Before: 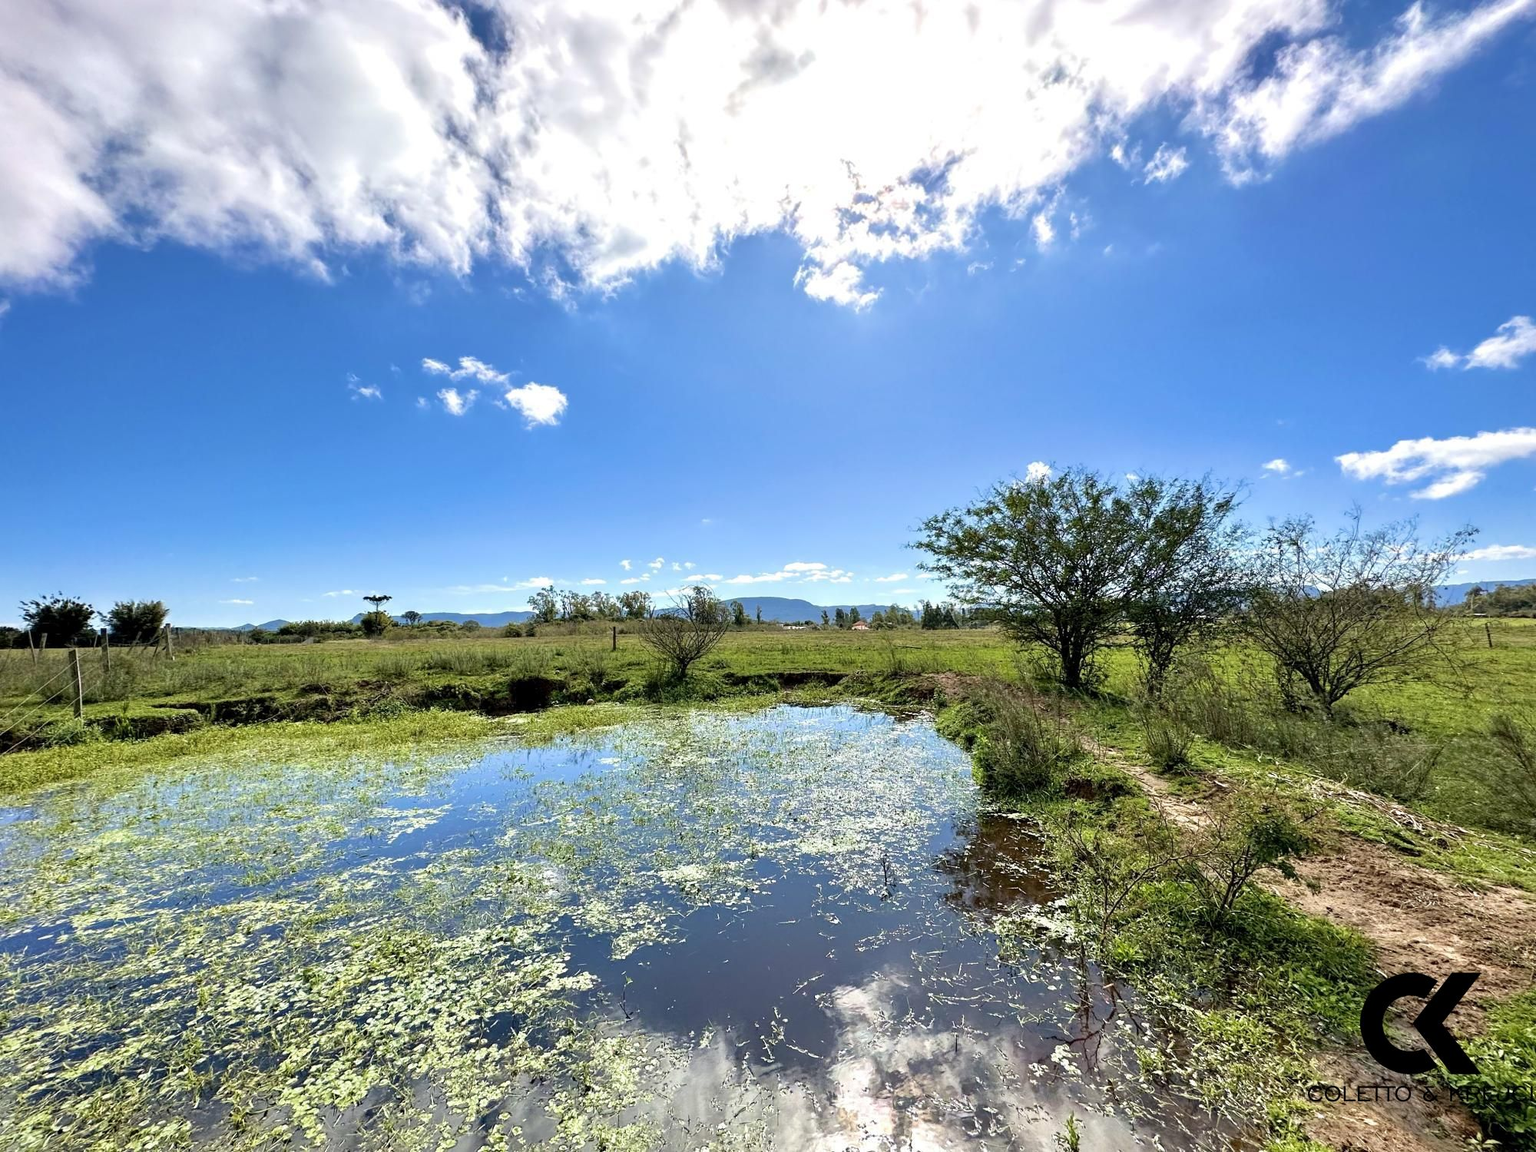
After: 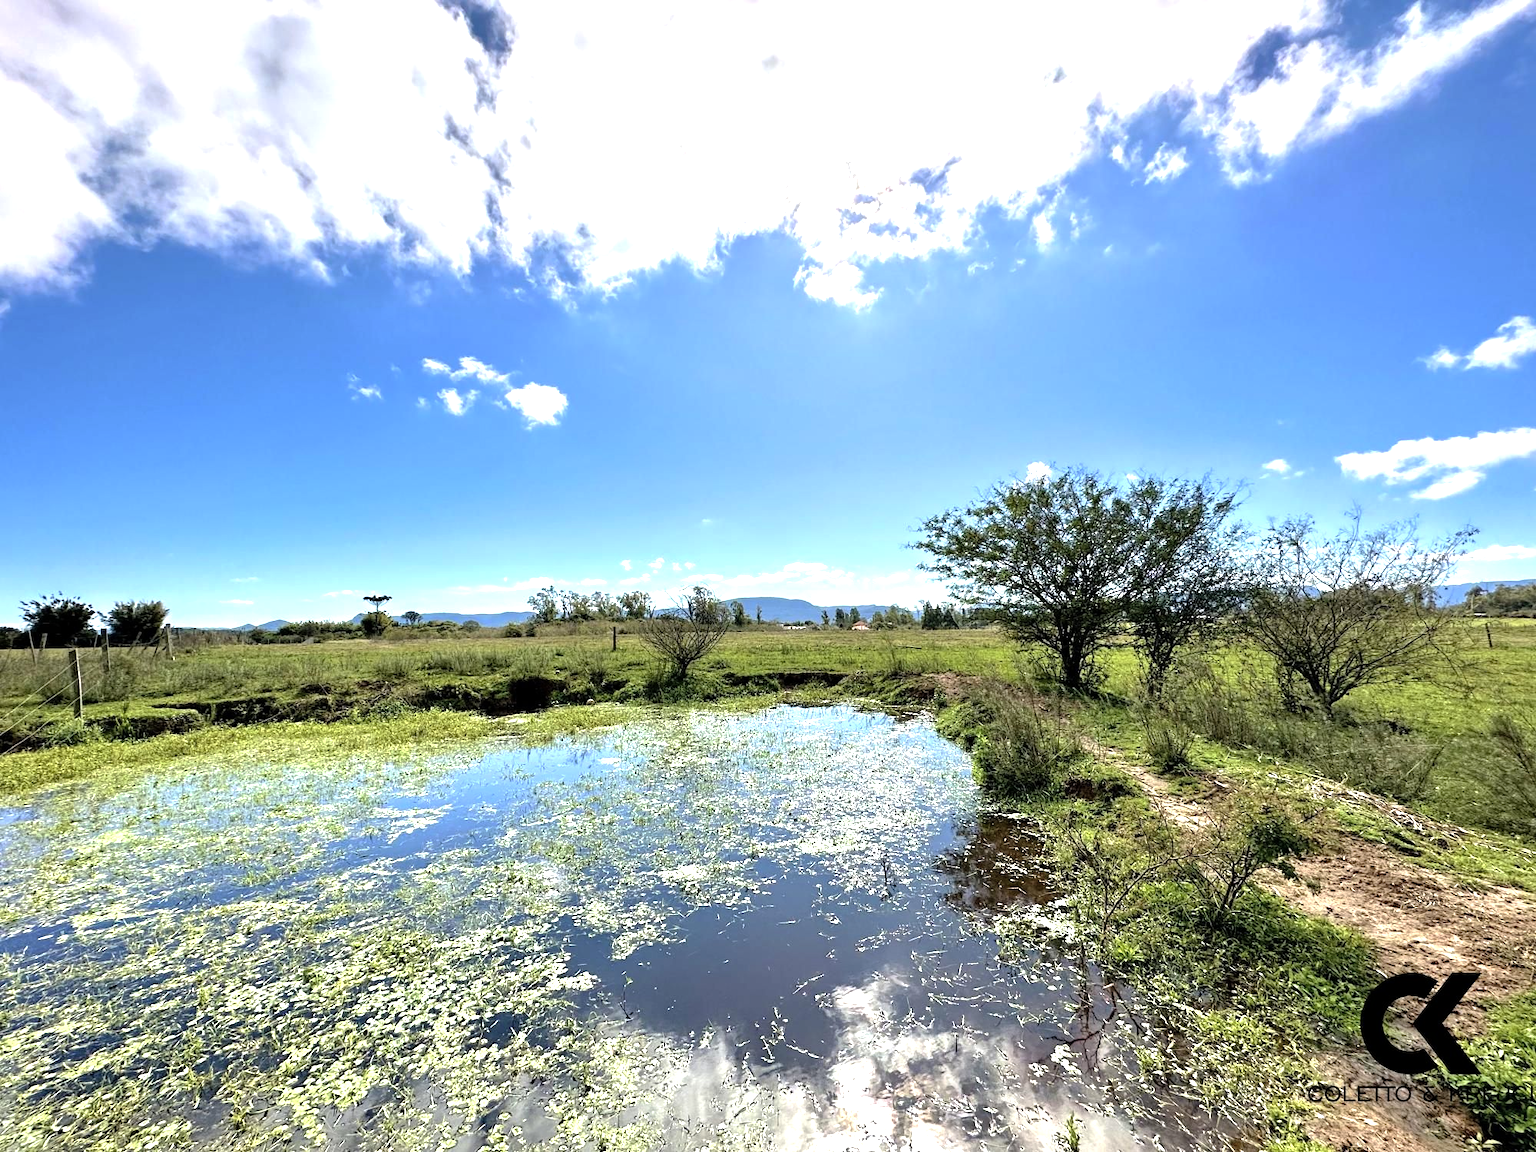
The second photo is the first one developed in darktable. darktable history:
base curve: curves: ch0 [(0, 0) (0.74, 0.67) (1, 1)], preserve colors none
tone equalizer: -8 EV -0.405 EV, -7 EV -0.397 EV, -6 EV -0.362 EV, -5 EV -0.21 EV, -3 EV 0.236 EV, -2 EV 0.34 EV, -1 EV 0.378 EV, +0 EV 0.44 EV
shadows and highlights: radius 110, shadows 51.58, white point adjustment 9.15, highlights -3.74, soften with gaussian
